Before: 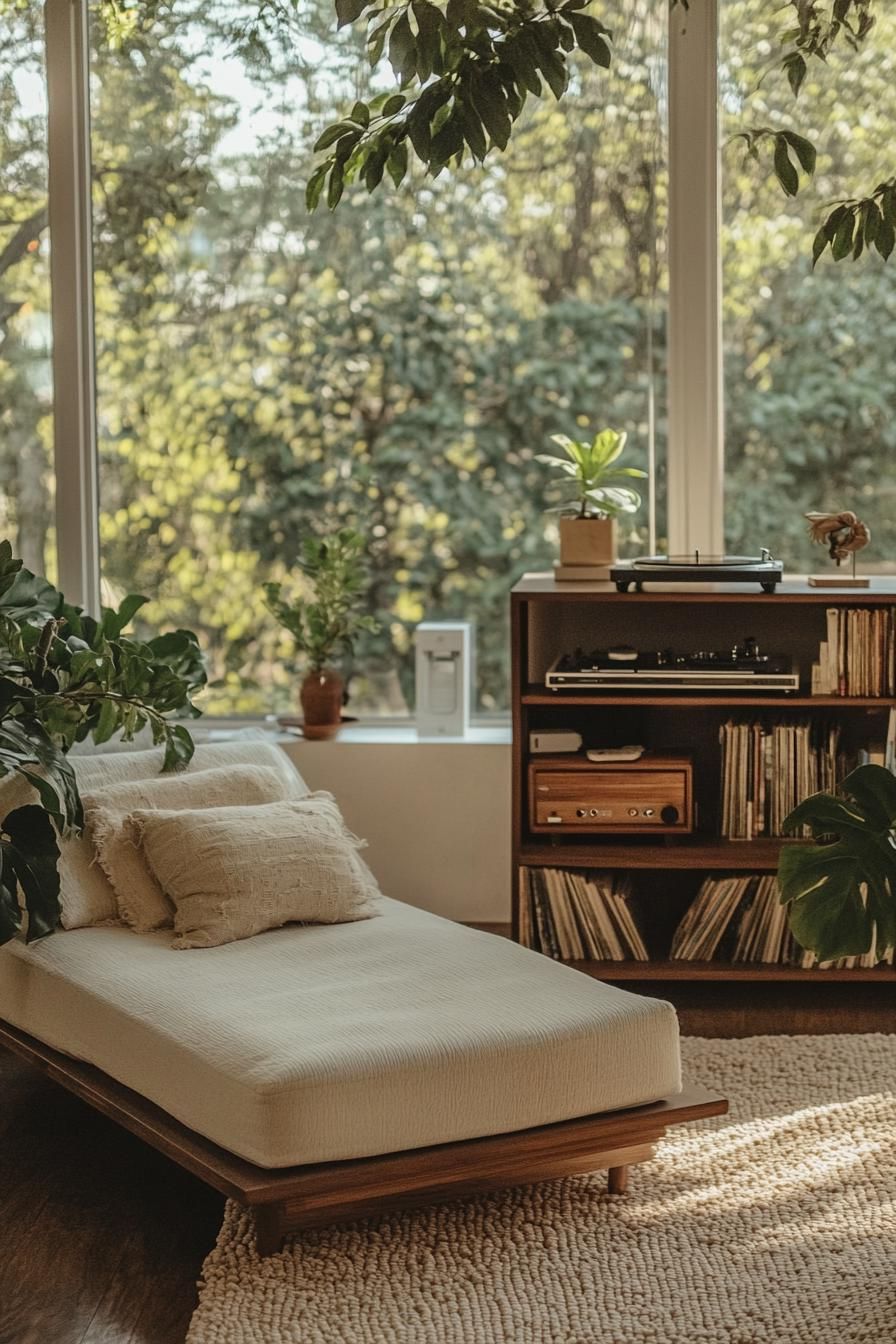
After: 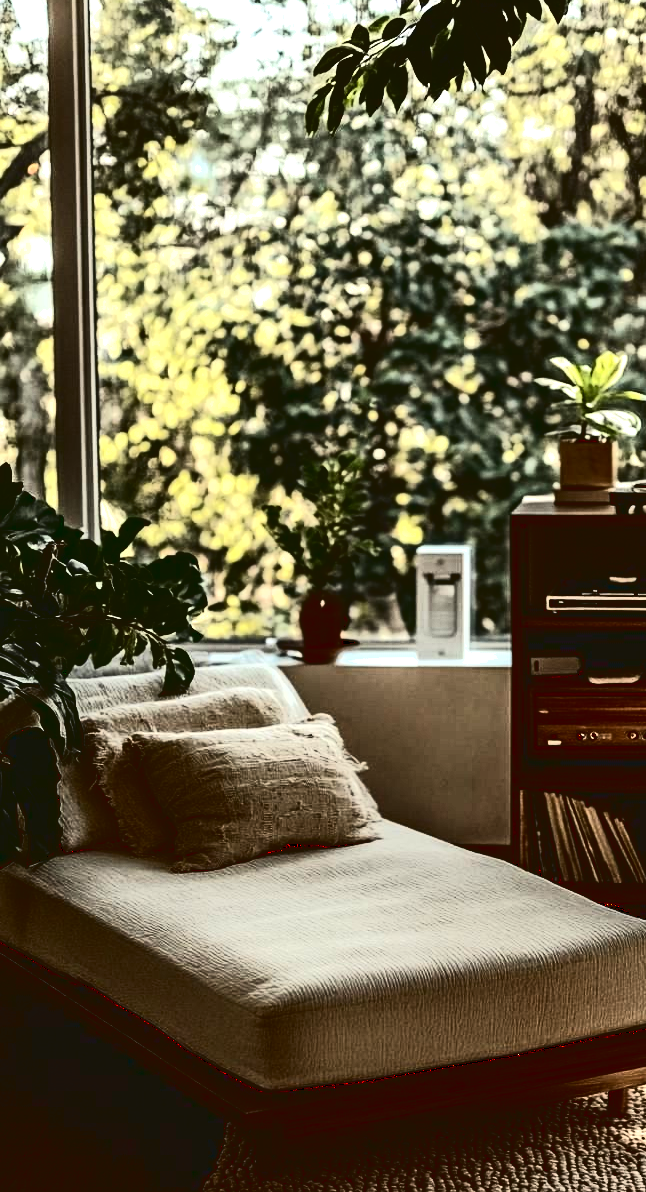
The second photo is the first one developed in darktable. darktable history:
exposure: exposure 0.638 EV, compensate highlight preservation false
crop: top 5.764%, right 27.854%, bottom 5.519%
tone curve: curves: ch0 [(0, 0) (0.003, 0.005) (0.011, 0.006) (0.025, 0.004) (0.044, 0.004) (0.069, 0.007) (0.1, 0.014) (0.136, 0.018) (0.177, 0.034) (0.224, 0.065) (0.277, 0.089) (0.335, 0.143) (0.399, 0.219) (0.468, 0.327) (0.543, 0.455) (0.623, 0.63) (0.709, 0.786) (0.801, 0.87) (0.898, 0.922) (1, 1)], color space Lab, independent channels, preserve colors none
color zones: curves: ch1 [(0.25, 0.5) (0.747, 0.71)]
base curve: curves: ch0 [(0, 0.036) (0.083, 0.04) (0.804, 1)]
haze removal: compatibility mode true, adaptive false
